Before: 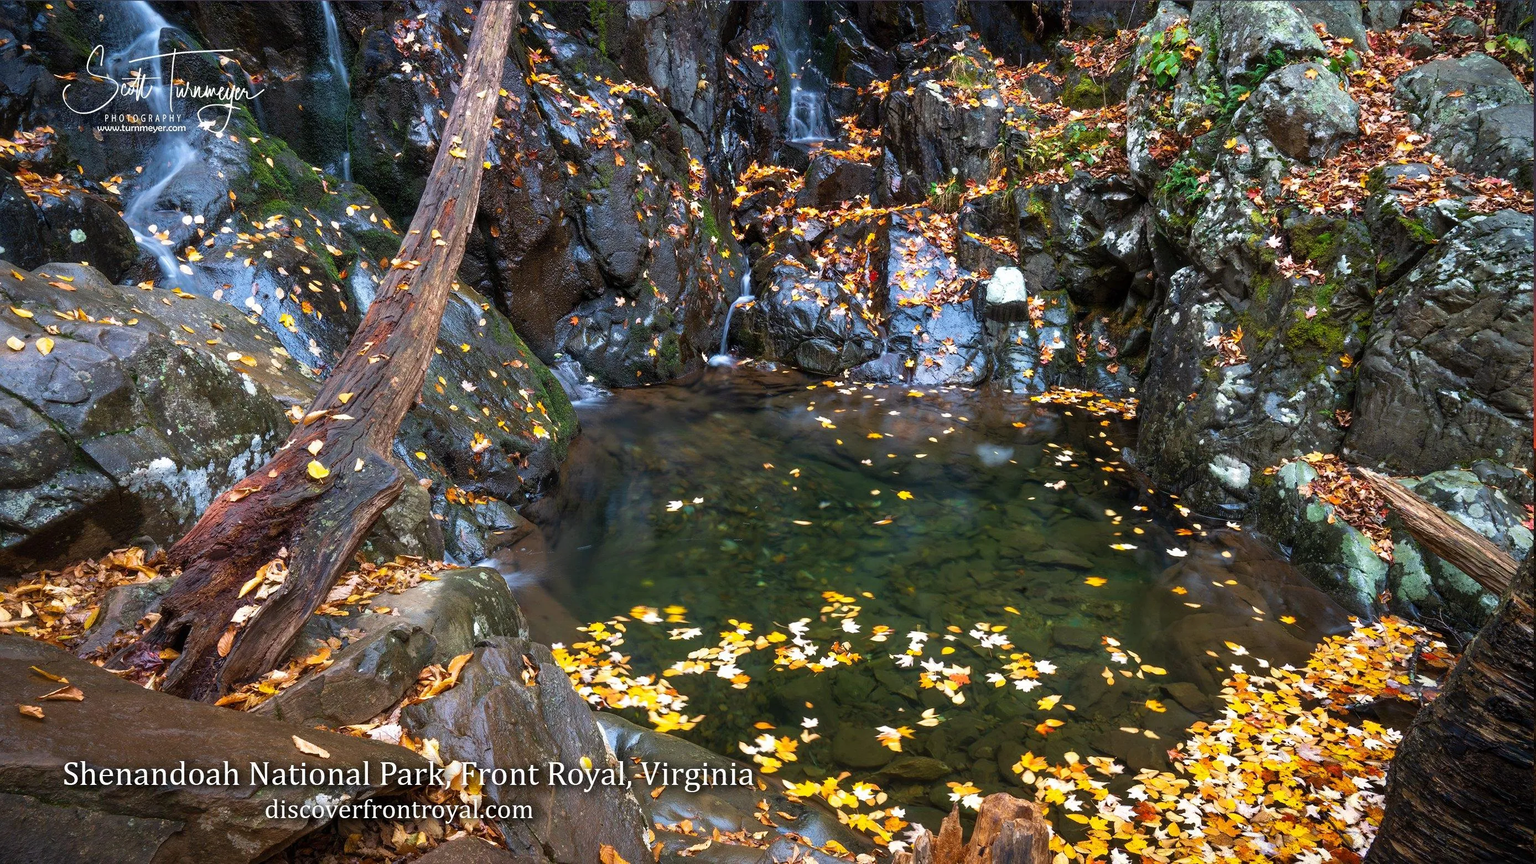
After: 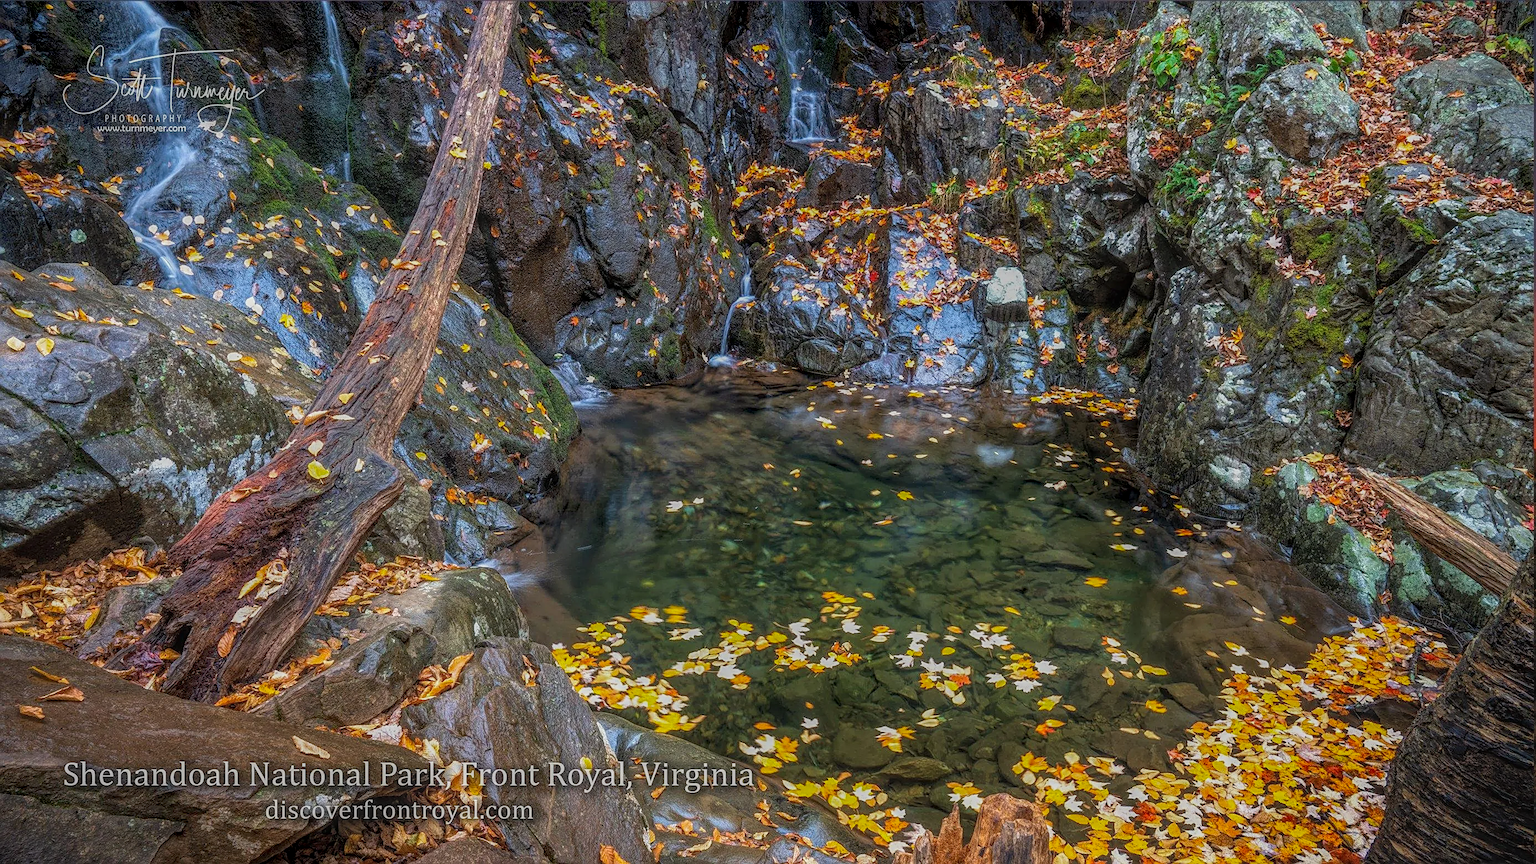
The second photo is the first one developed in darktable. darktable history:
local contrast: highlights 20%, shadows 30%, detail 200%, midtone range 0.2
sharpen: on, module defaults
